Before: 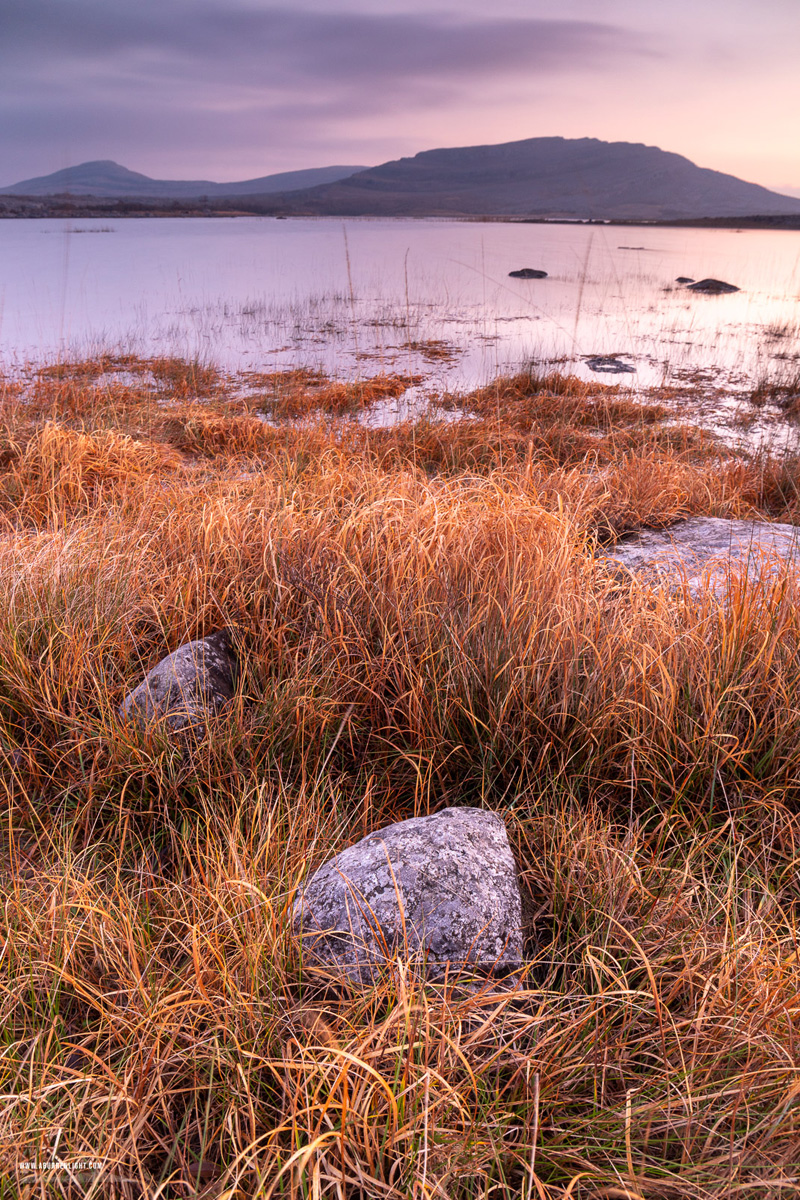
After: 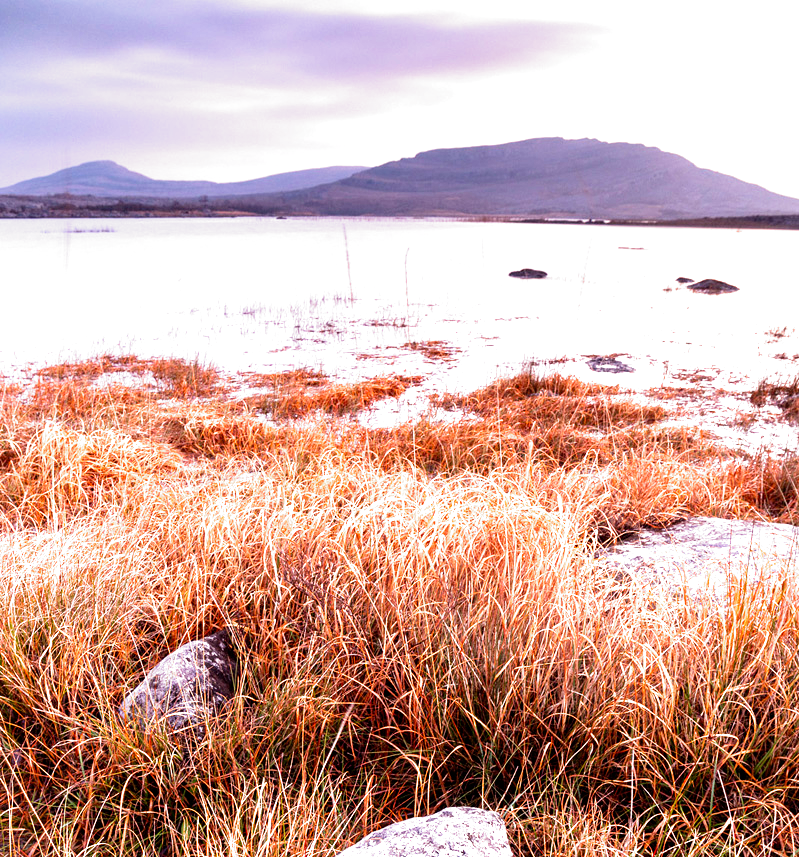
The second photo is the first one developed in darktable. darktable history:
shadows and highlights: shadows -10, white point adjustment 1.5, highlights 10
crop: bottom 28.576%
filmic rgb: black relative exposure -8.2 EV, white relative exposure 2.2 EV, threshold 3 EV, hardness 7.11, latitude 75%, contrast 1.325, highlights saturation mix -2%, shadows ↔ highlights balance 30%, preserve chrominance no, color science v5 (2021), contrast in shadows safe, contrast in highlights safe, enable highlight reconstruction true
exposure: black level correction 0, exposure 0.5 EV, compensate exposure bias true, compensate highlight preservation false
